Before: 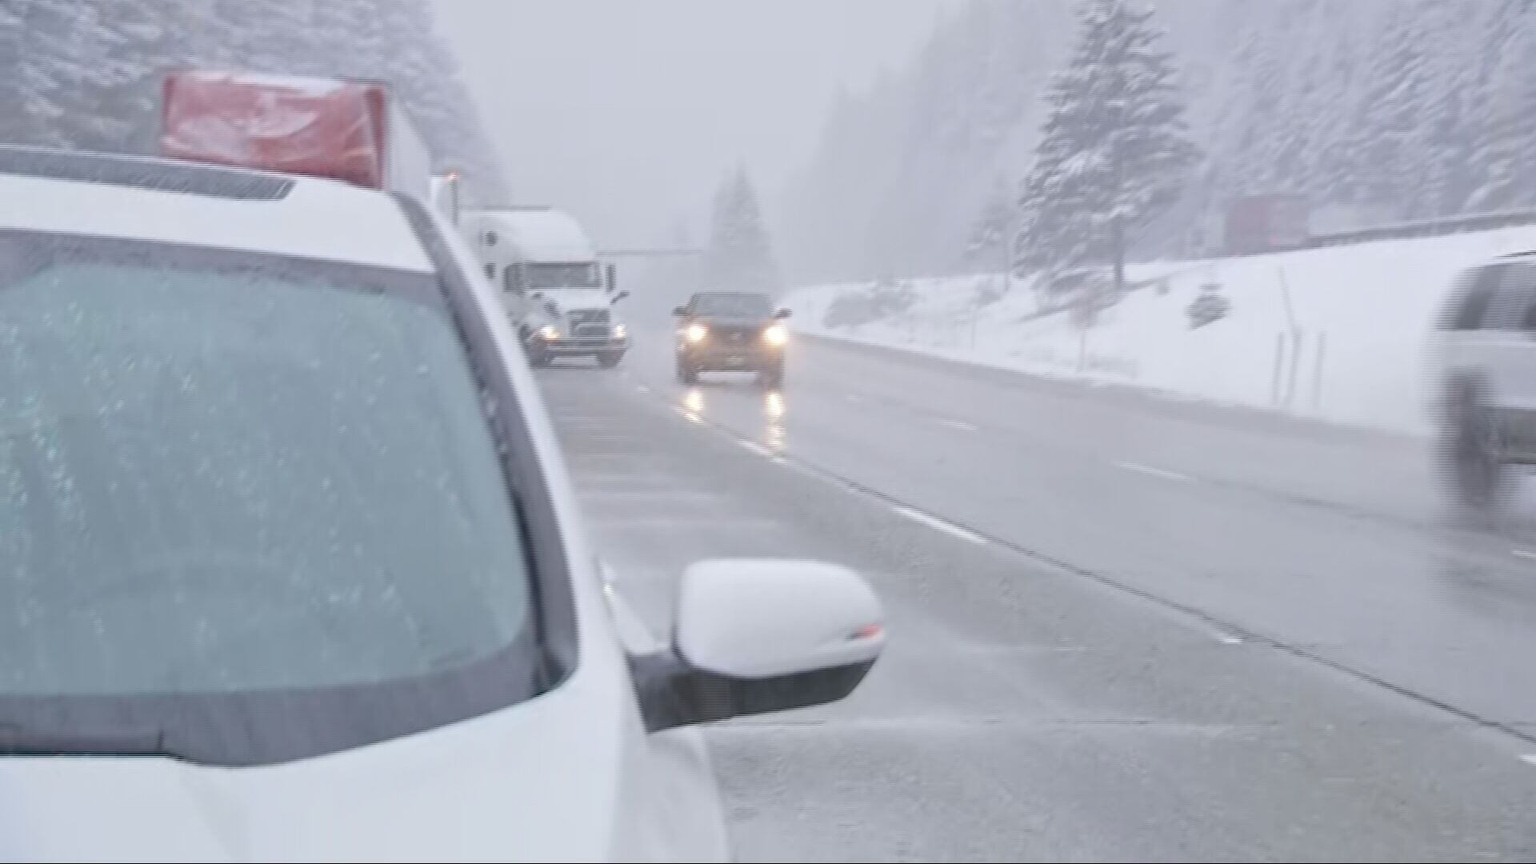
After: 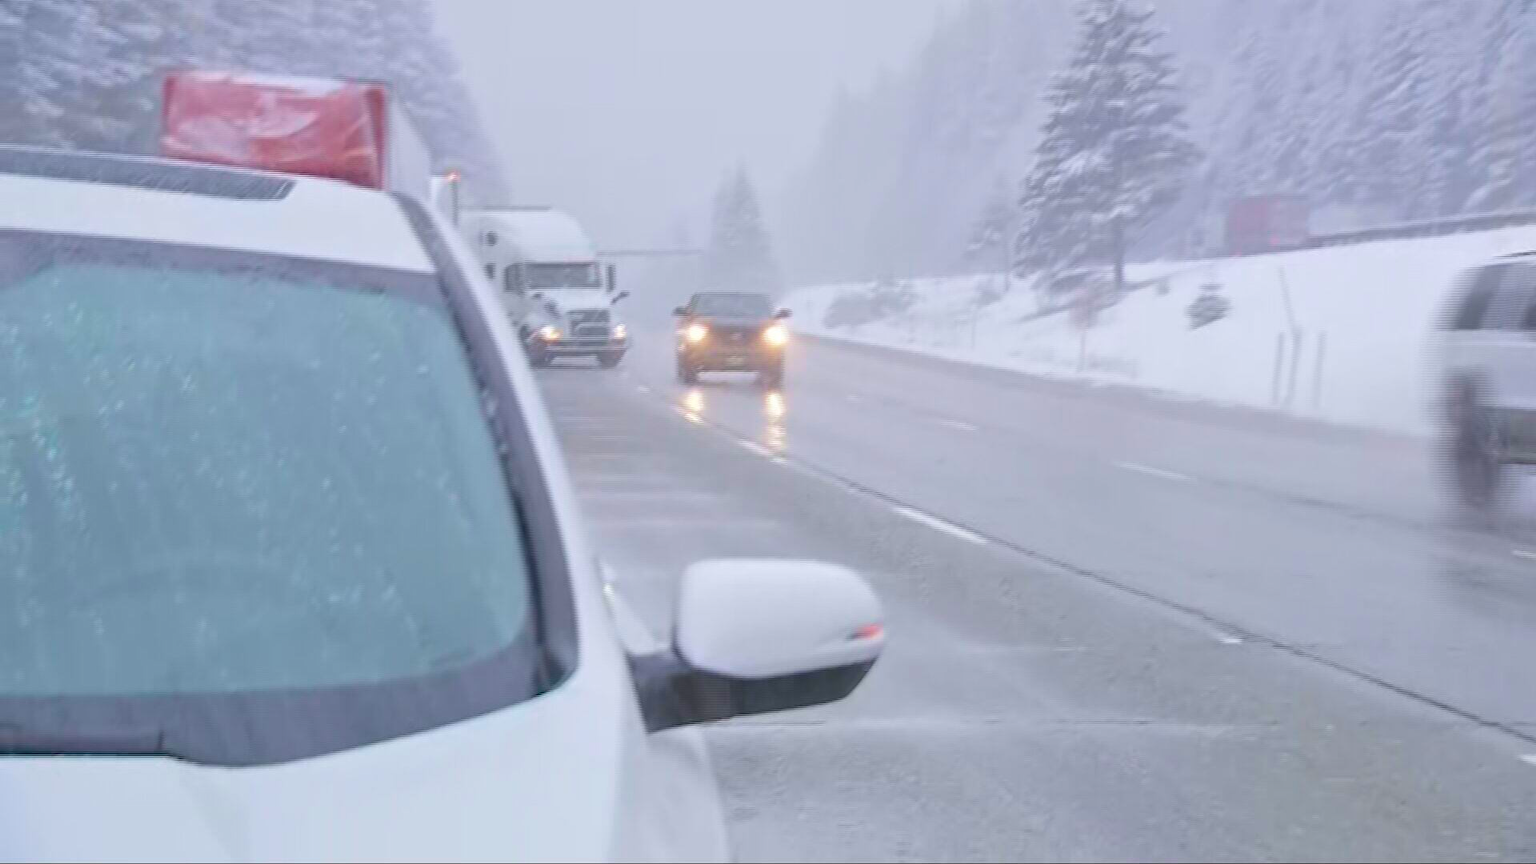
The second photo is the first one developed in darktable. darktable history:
color balance rgb: perceptual saturation grading › global saturation 25%, global vibrance 20%
velvia: on, module defaults
